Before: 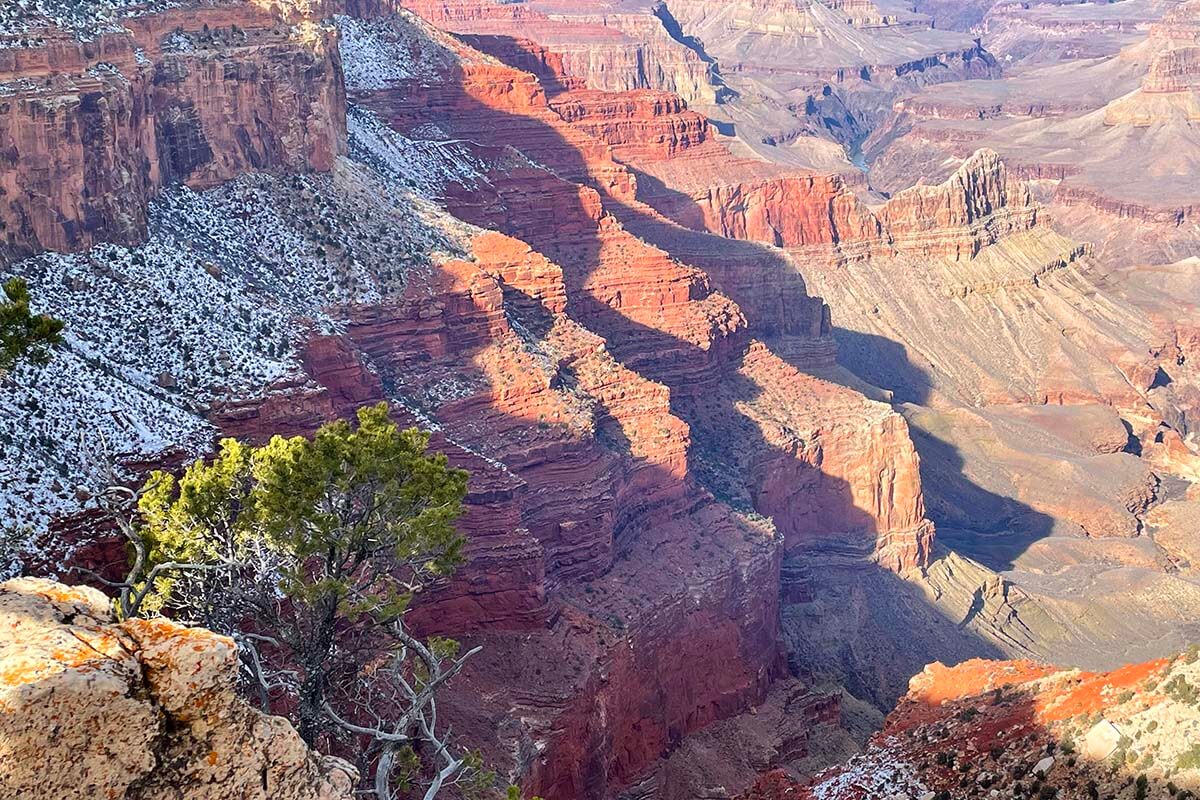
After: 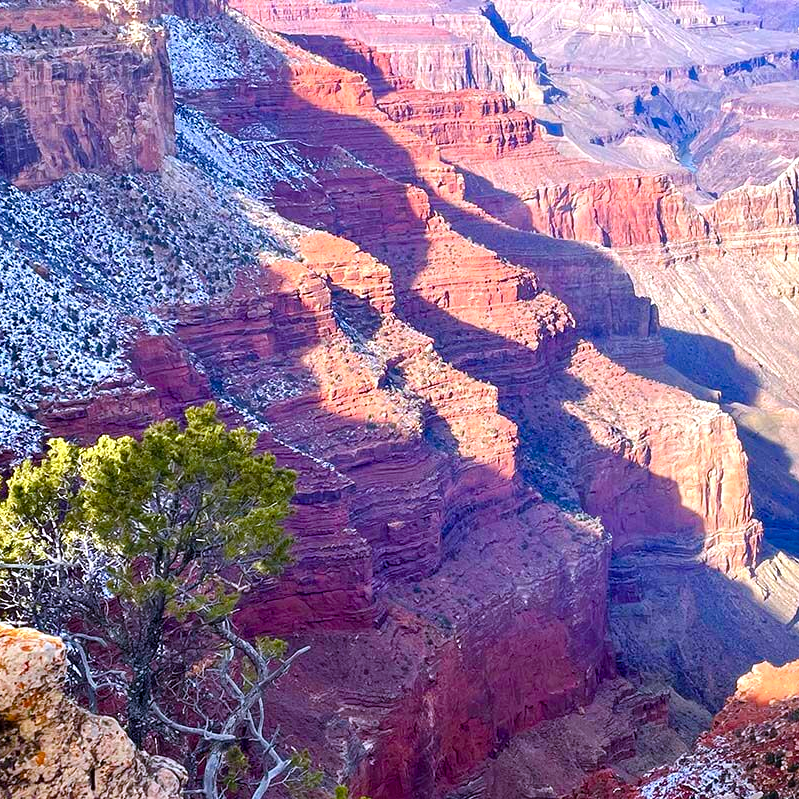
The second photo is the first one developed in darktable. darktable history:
color balance rgb: perceptual saturation grading › global saturation 0.503%, perceptual saturation grading › highlights -32.386%, perceptual saturation grading › mid-tones 5.213%, perceptual saturation grading › shadows 17.214%, perceptual brilliance grading › global brilliance 11.118%, global vibrance 34.389%
crop and rotate: left 14.358%, right 18.975%
color calibration: output R [0.994, 0.059, -0.119, 0], output G [-0.036, 1.09, -0.119, 0], output B [0.078, -0.108, 0.961, 0], illuminant as shot in camera, x 0.362, y 0.384, temperature 4543.97 K
